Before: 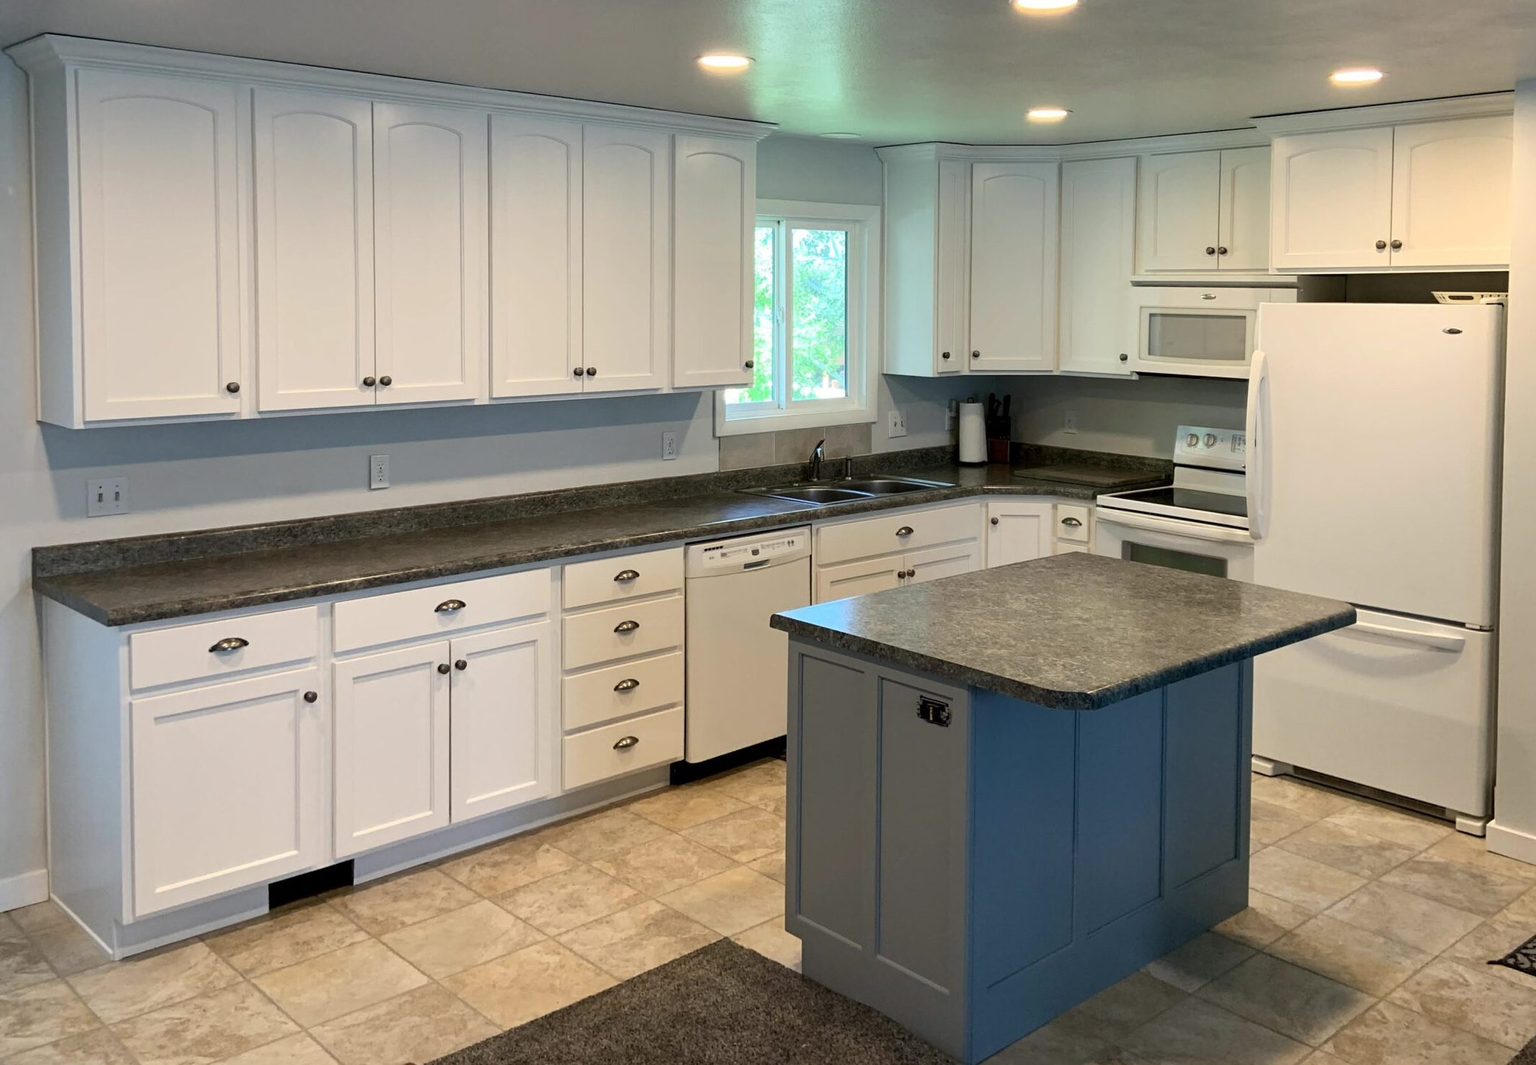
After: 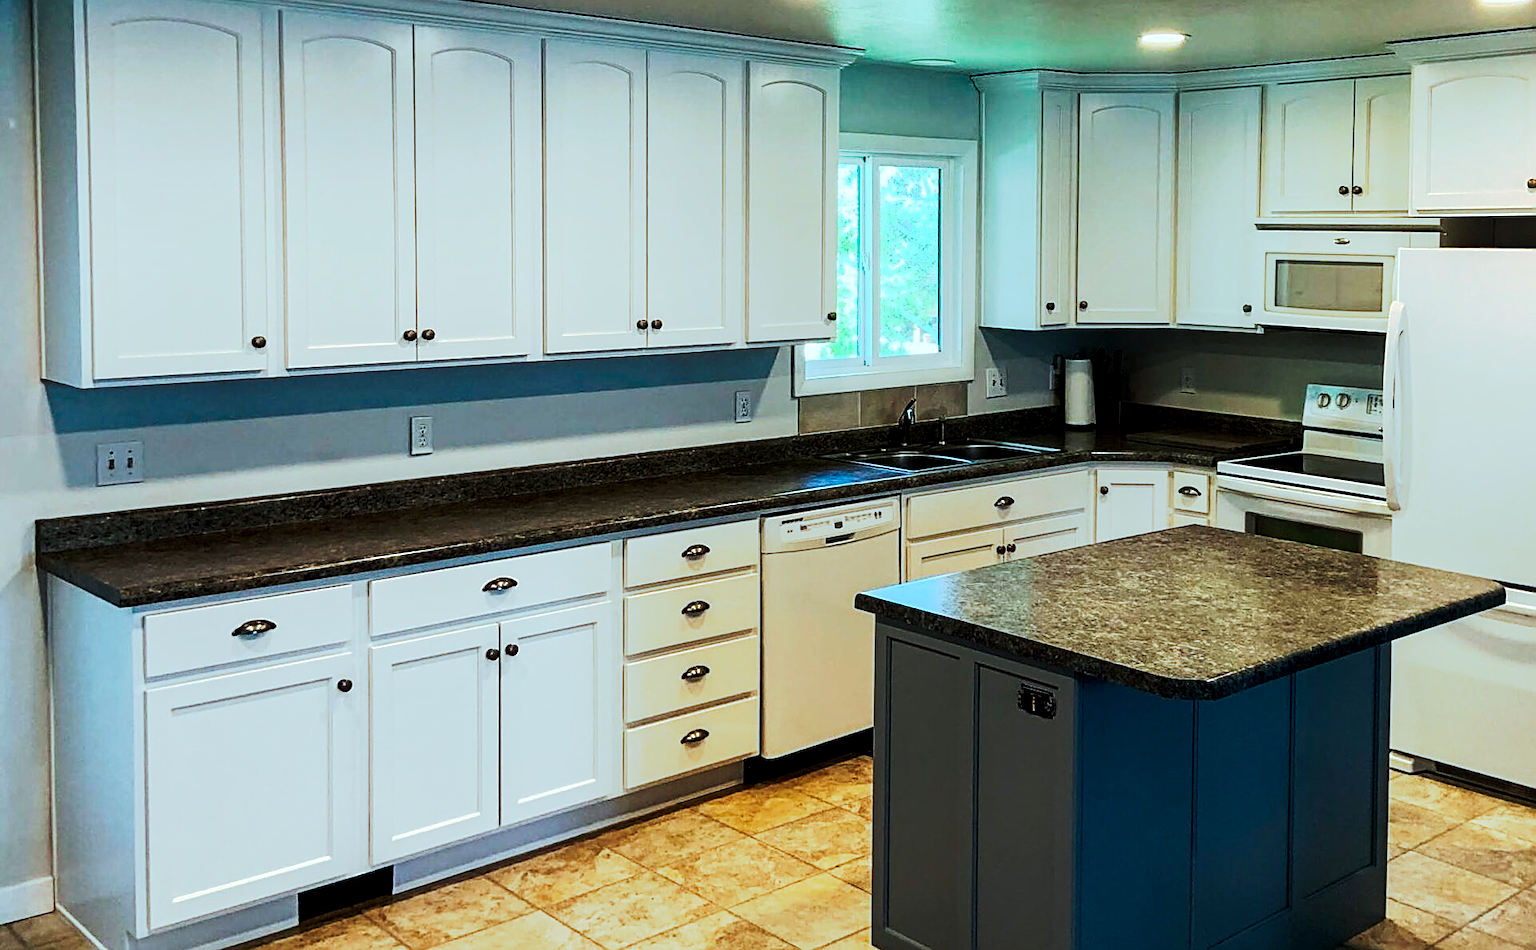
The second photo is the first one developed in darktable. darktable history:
tone equalizer: mask exposure compensation -0.499 EV
local contrast: highlights 82%, shadows 81%
color correction: highlights a* -10.17, highlights b* -10.46
crop: top 7.51%, right 9.886%, bottom 12.025%
sharpen: amount 0.752
tone curve: curves: ch0 [(0, 0) (0.003, 0.006) (0.011, 0.006) (0.025, 0.008) (0.044, 0.014) (0.069, 0.02) (0.1, 0.025) (0.136, 0.037) (0.177, 0.053) (0.224, 0.086) (0.277, 0.13) (0.335, 0.189) (0.399, 0.253) (0.468, 0.375) (0.543, 0.521) (0.623, 0.671) (0.709, 0.789) (0.801, 0.841) (0.898, 0.889) (1, 1)], preserve colors none
